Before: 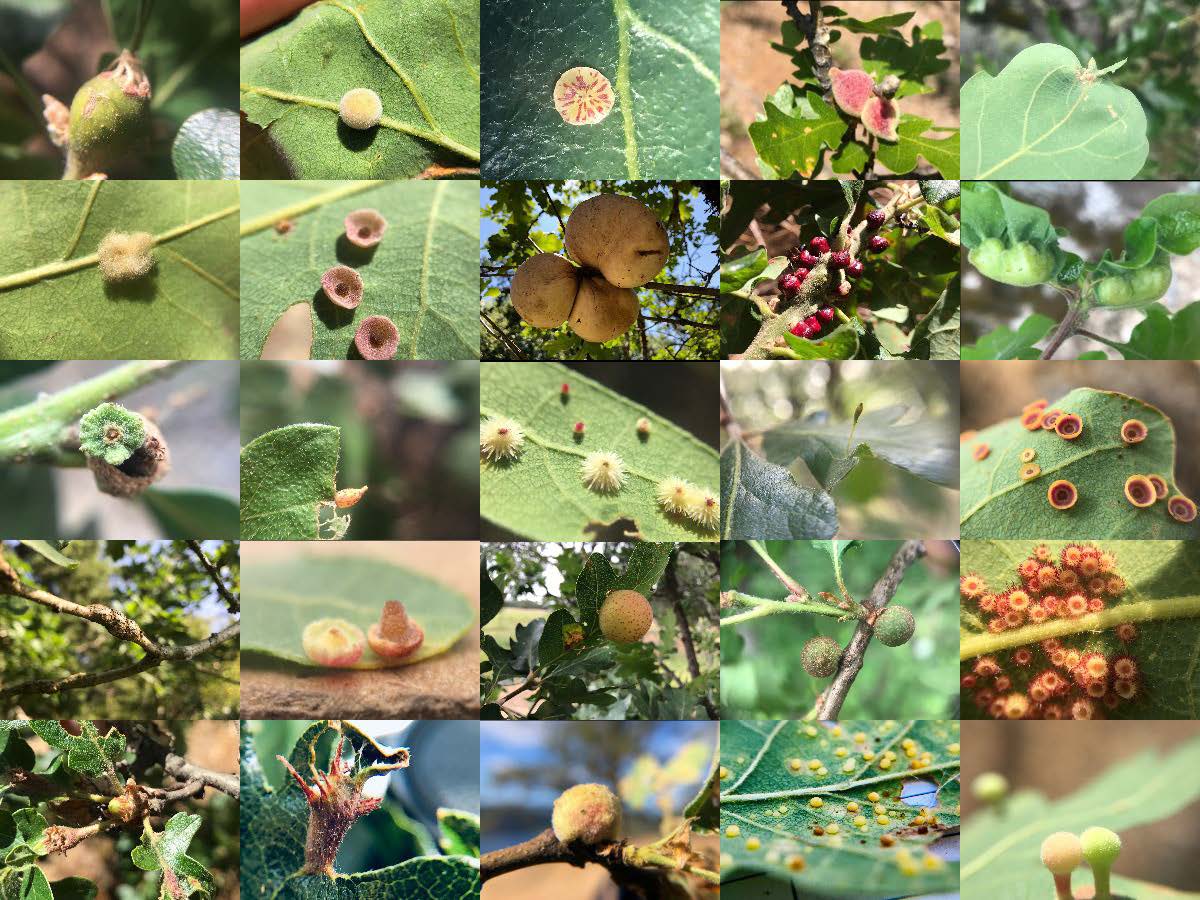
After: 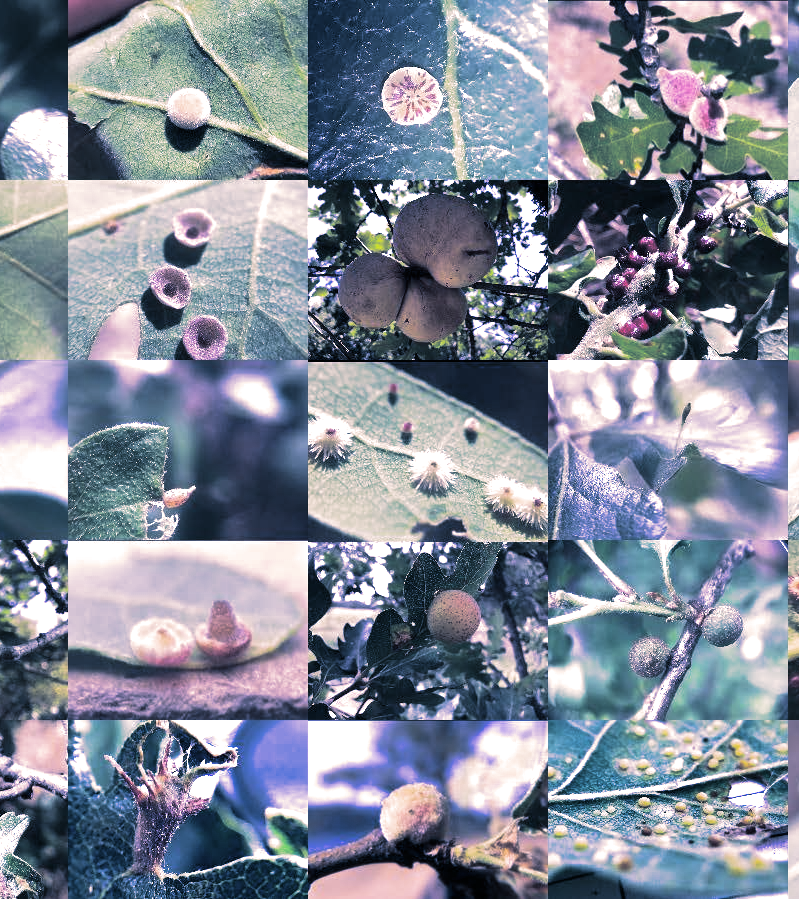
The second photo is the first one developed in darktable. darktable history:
crop and rotate: left 14.385%, right 18.948%
split-toning: shadows › hue 226.8°, shadows › saturation 0.56, highlights › hue 28.8°, balance -40, compress 0%
contrast brightness saturation: saturation -0.05
white balance: red 0.98, blue 1.61
